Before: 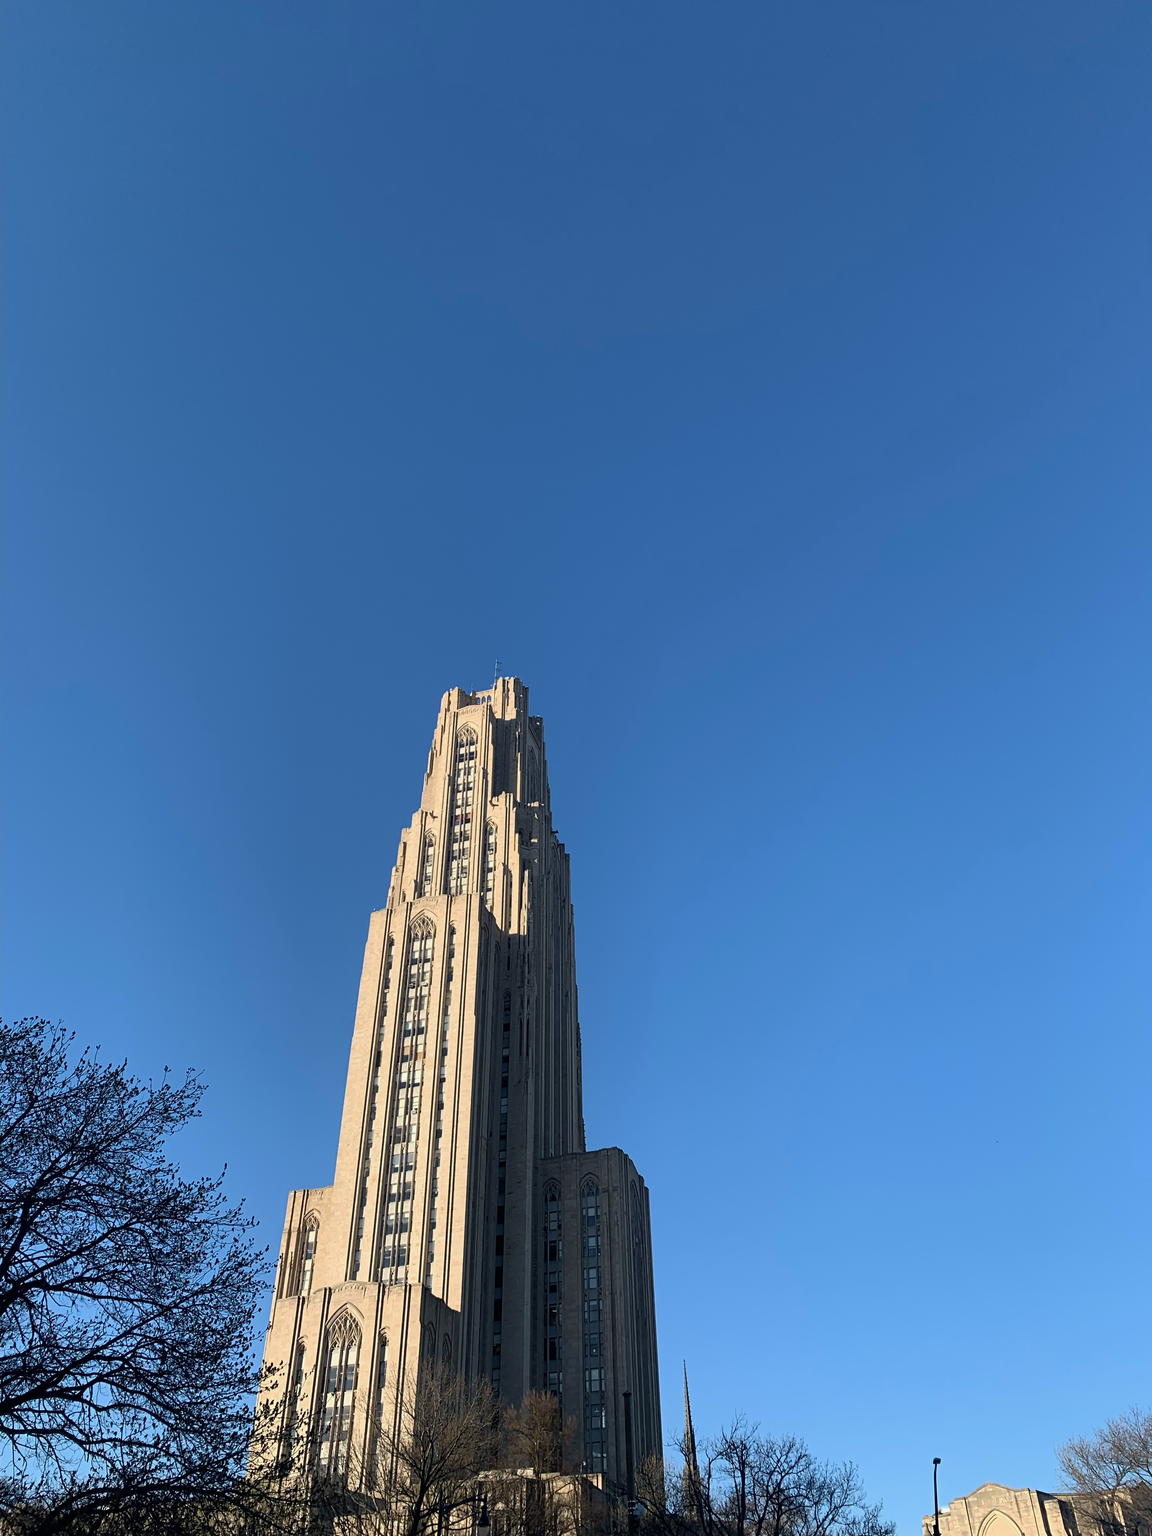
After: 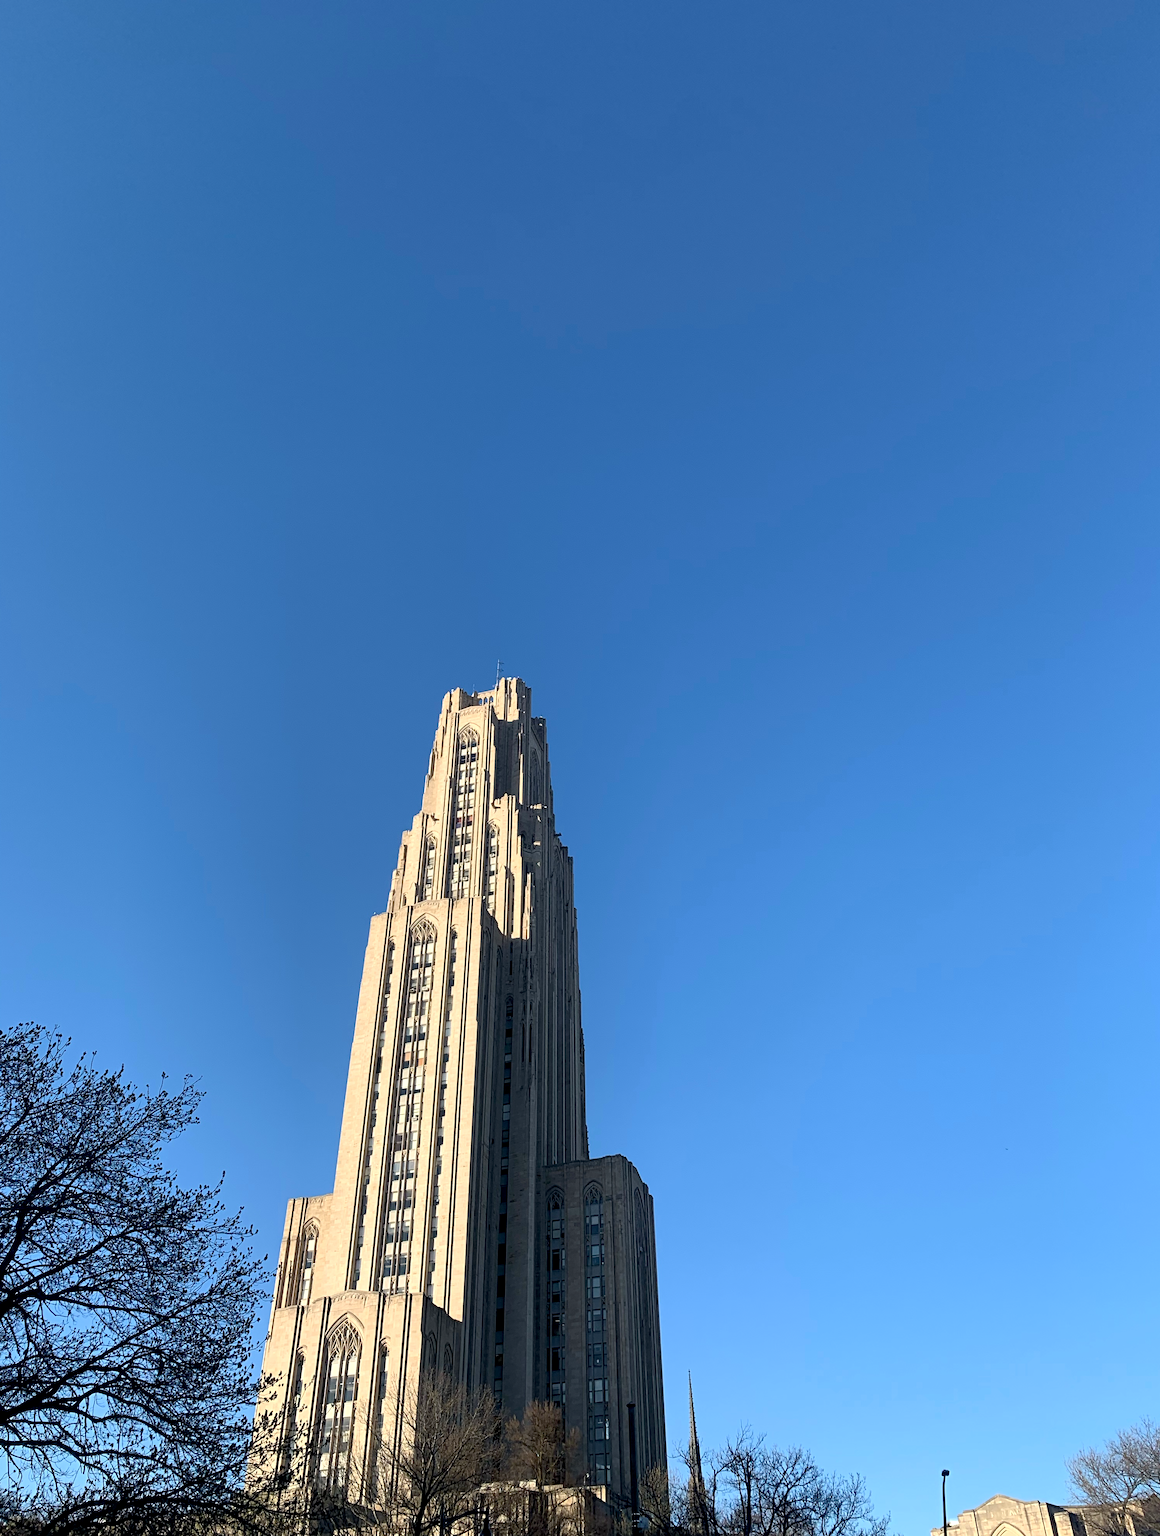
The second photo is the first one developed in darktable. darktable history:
exposure: exposure 0.295 EV, compensate highlight preservation false
crop: left 0.477%, top 0.635%, right 0.125%, bottom 0.801%
